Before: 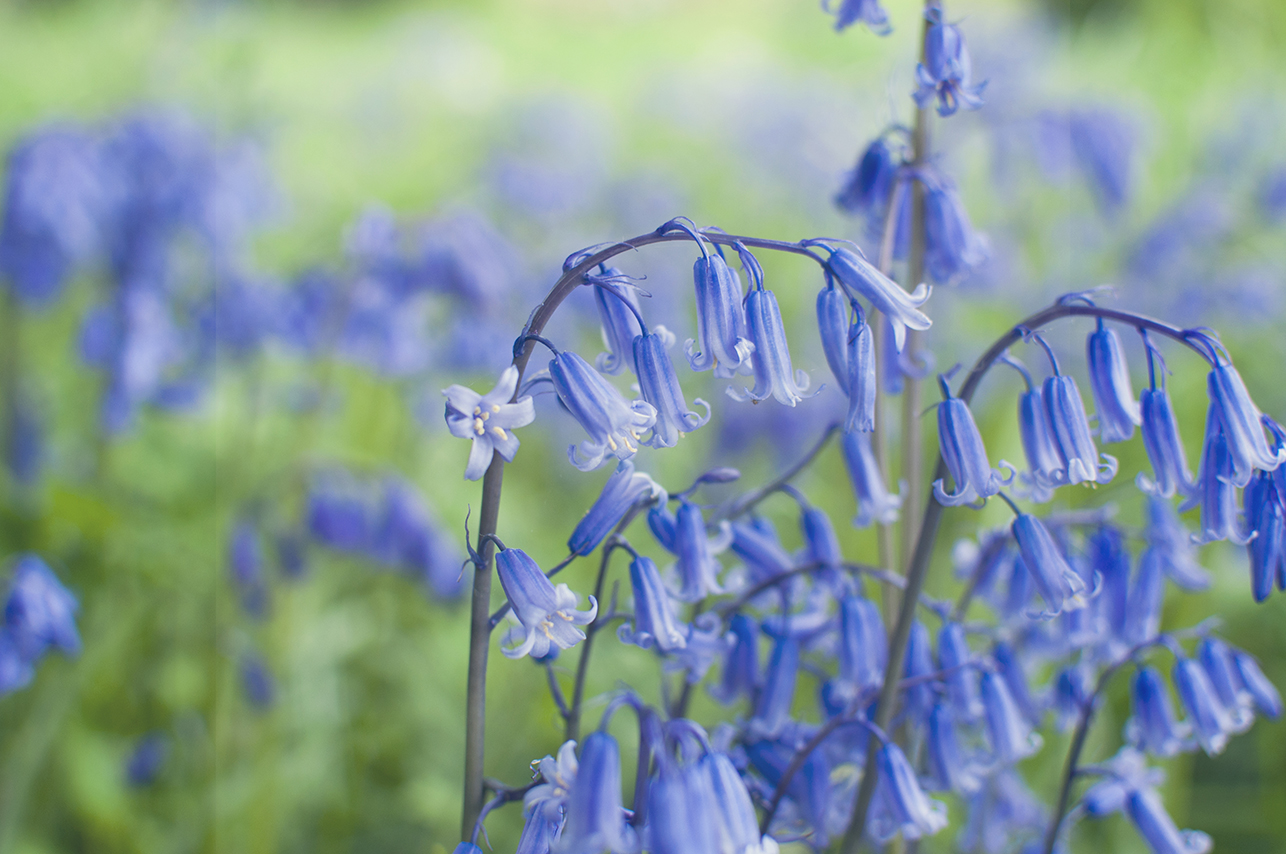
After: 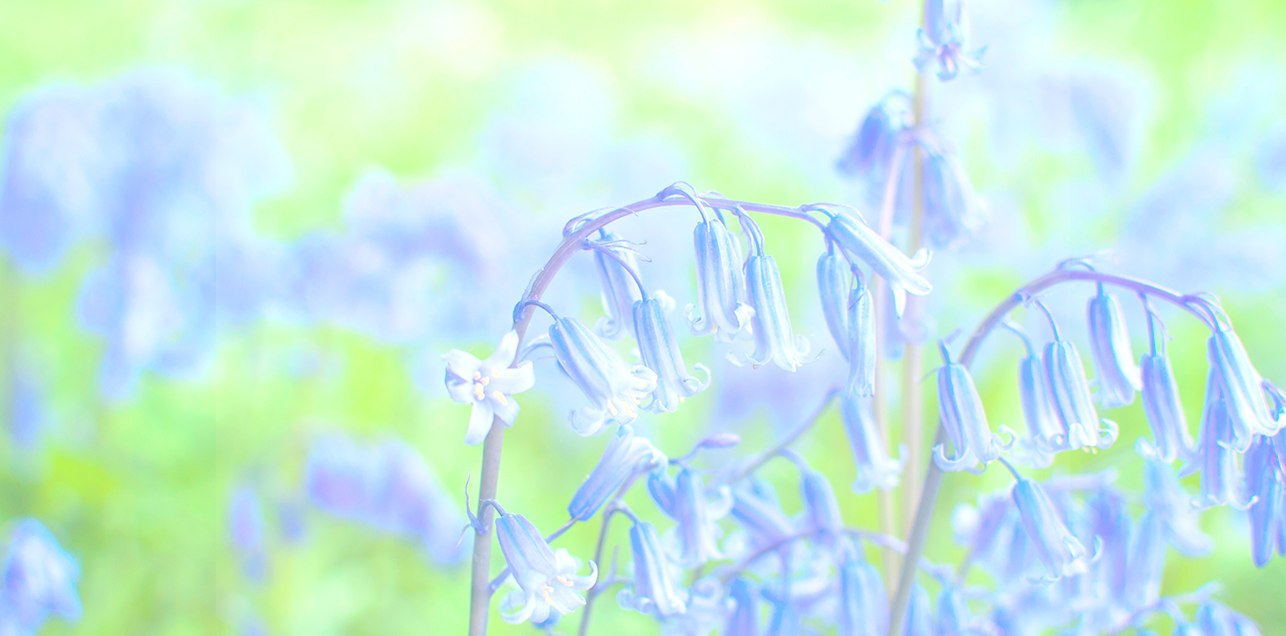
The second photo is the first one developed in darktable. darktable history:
contrast brightness saturation: brightness 0.99
tone equalizer: -8 EV -0.78 EV, -7 EV -0.719 EV, -6 EV -0.575 EV, -5 EV -0.383 EV, -3 EV 0.378 EV, -2 EV 0.6 EV, -1 EV 0.694 EV, +0 EV 0.746 EV
crop: top 4.119%, bottom 21.318%
